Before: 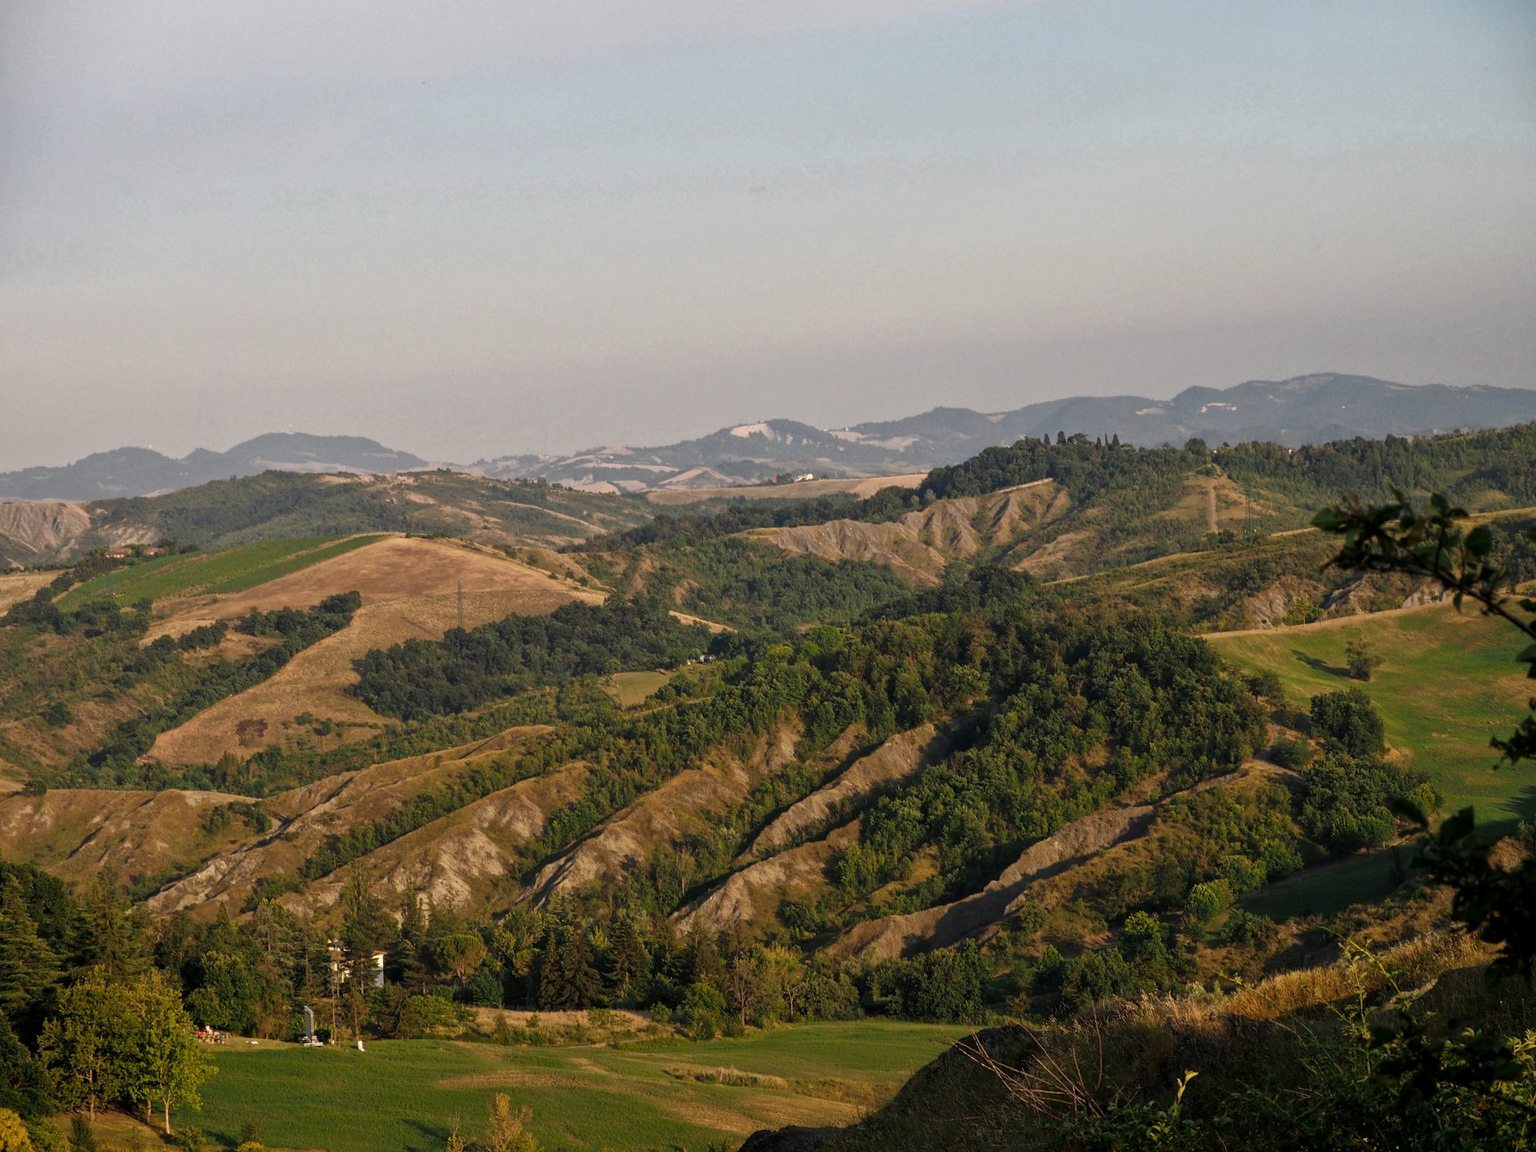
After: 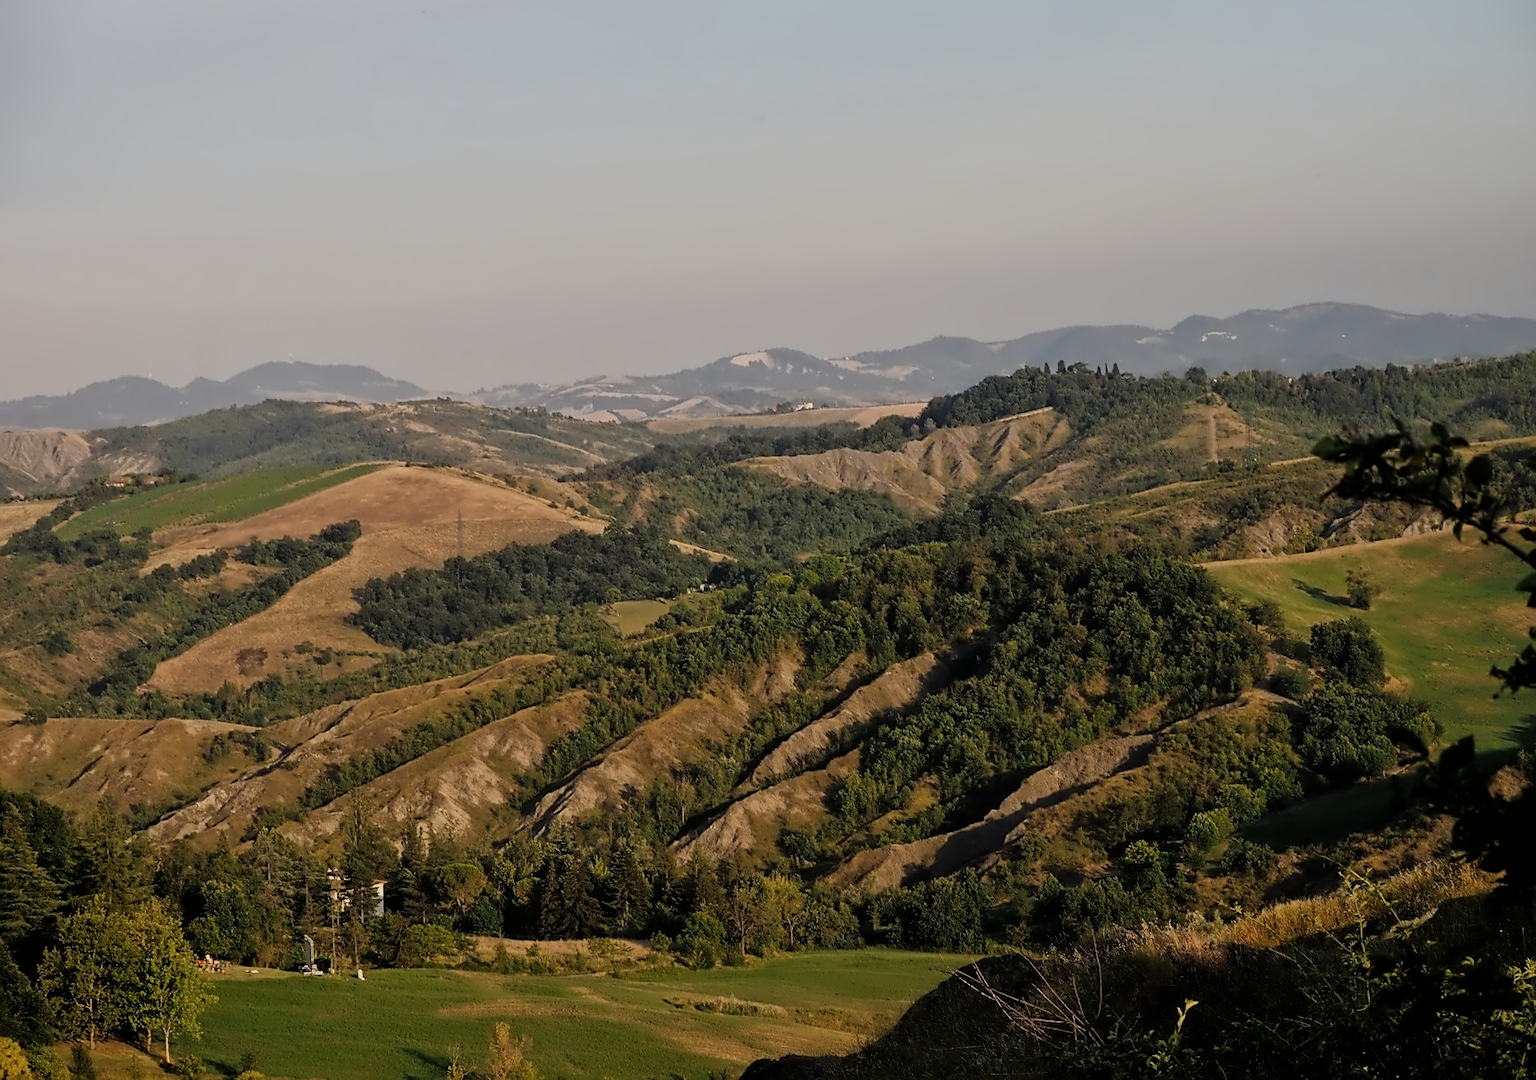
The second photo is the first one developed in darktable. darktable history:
sharpen: on, module defaults
crop and rotate: top 6.25%
contrast equalizer: octaves 7, y [[0.5 ×6], [0.5 ×6], [0.5 ×6], [0, 0.033, 0.067, 0.1, 0.133, 0.167], [0, 0.05, 0.1, 0.15, 0.2, 0.25]]
filmic rgb: black relative exposure -7.65 EV, white relative exposure 4.56 EV, hardness 3.61, color science v6 (2022)
